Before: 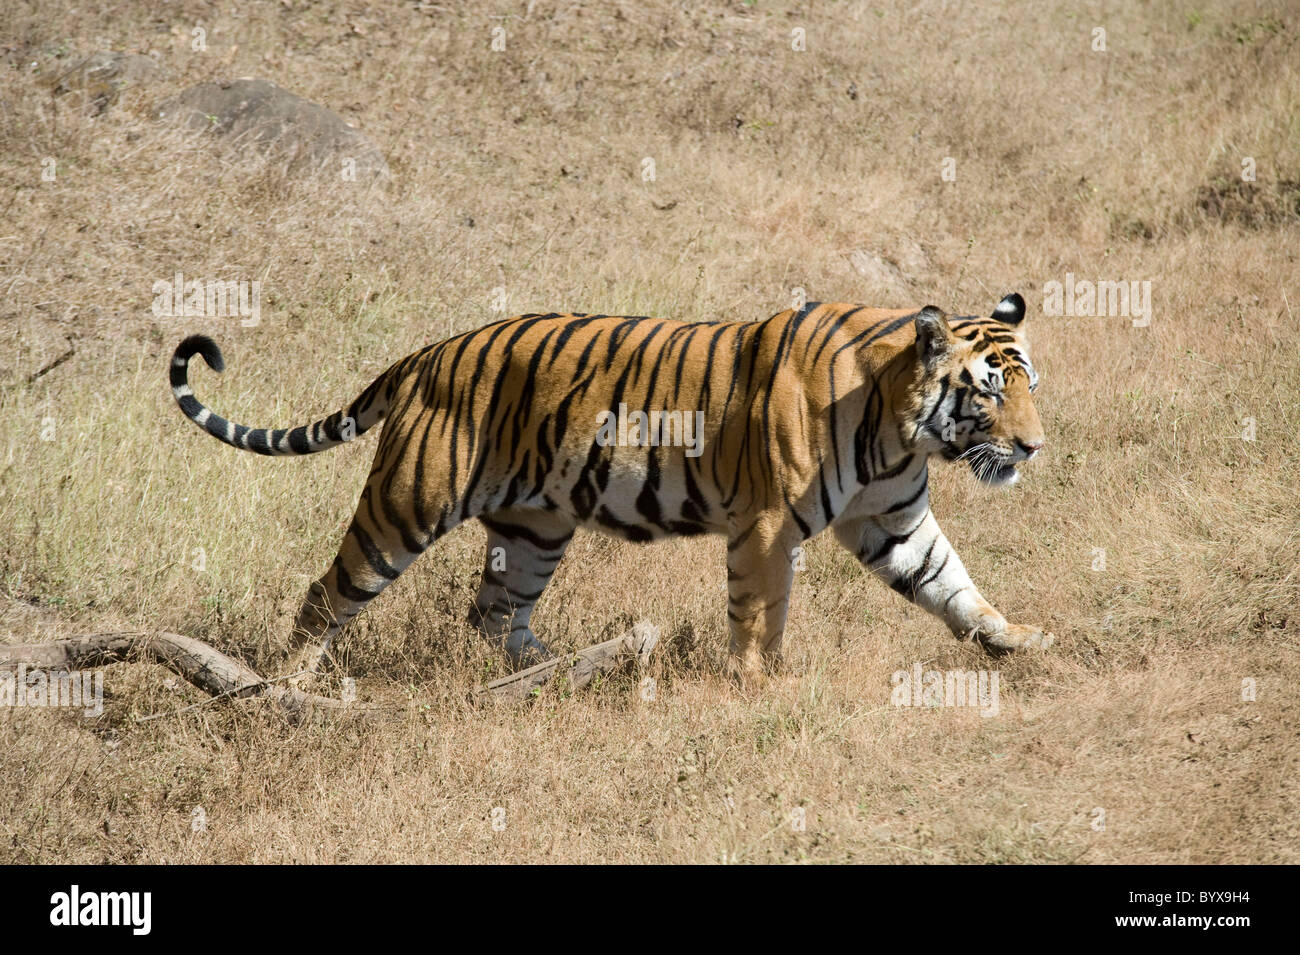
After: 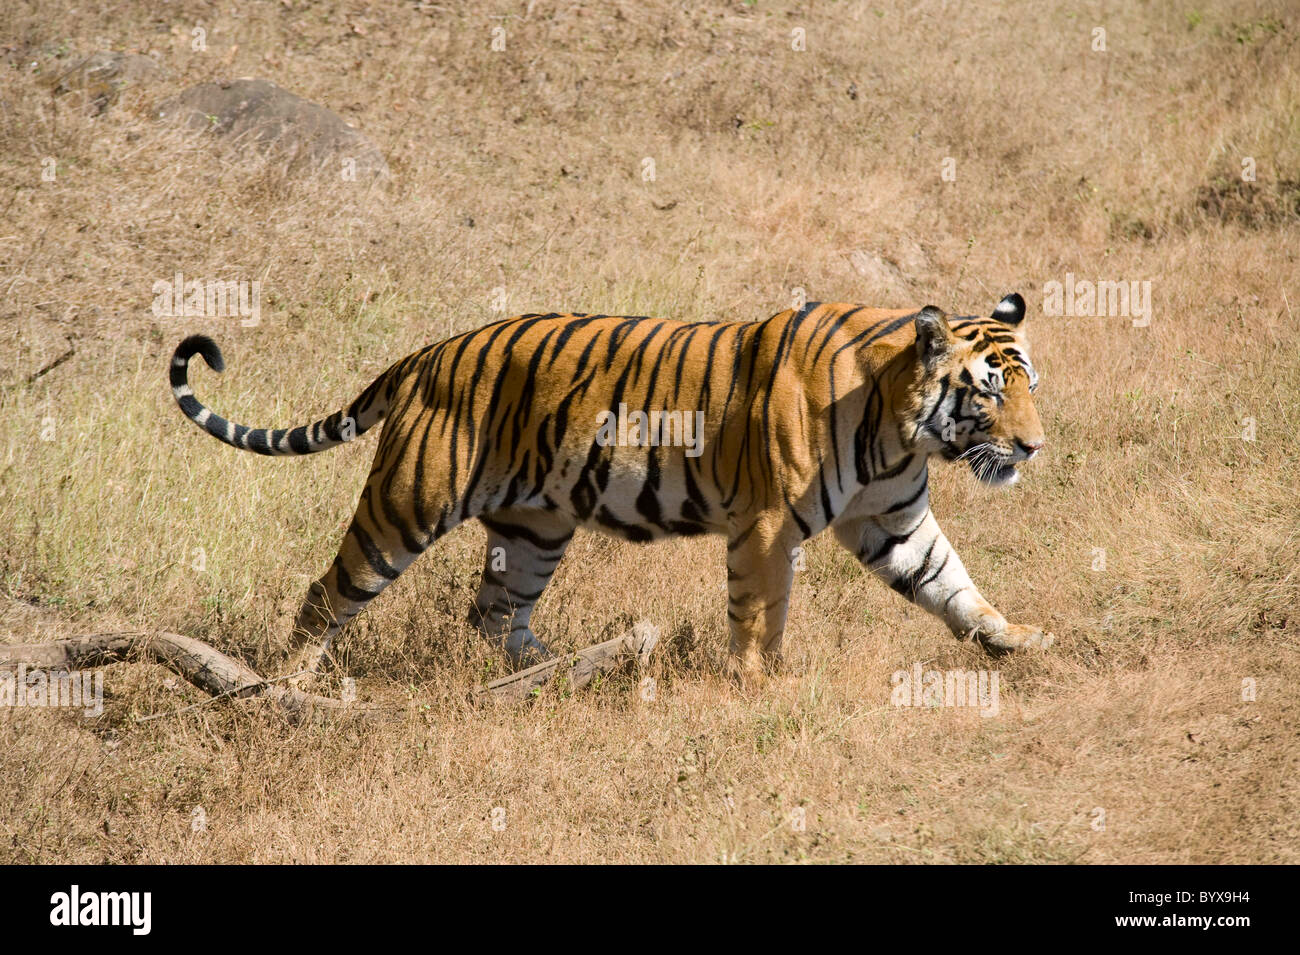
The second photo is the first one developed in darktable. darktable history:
color correction: highlights a* 3.22, highlights b* 1.86, saturation 1.18
